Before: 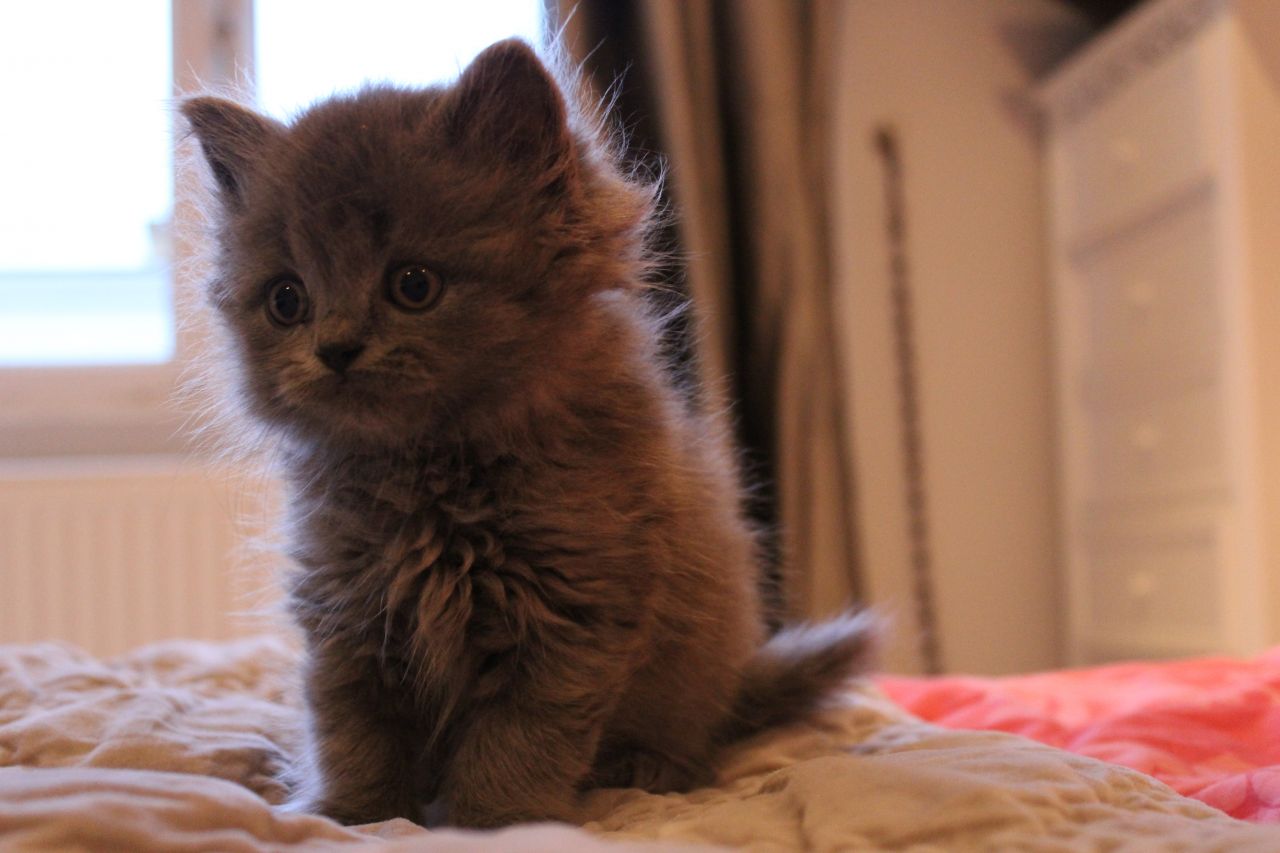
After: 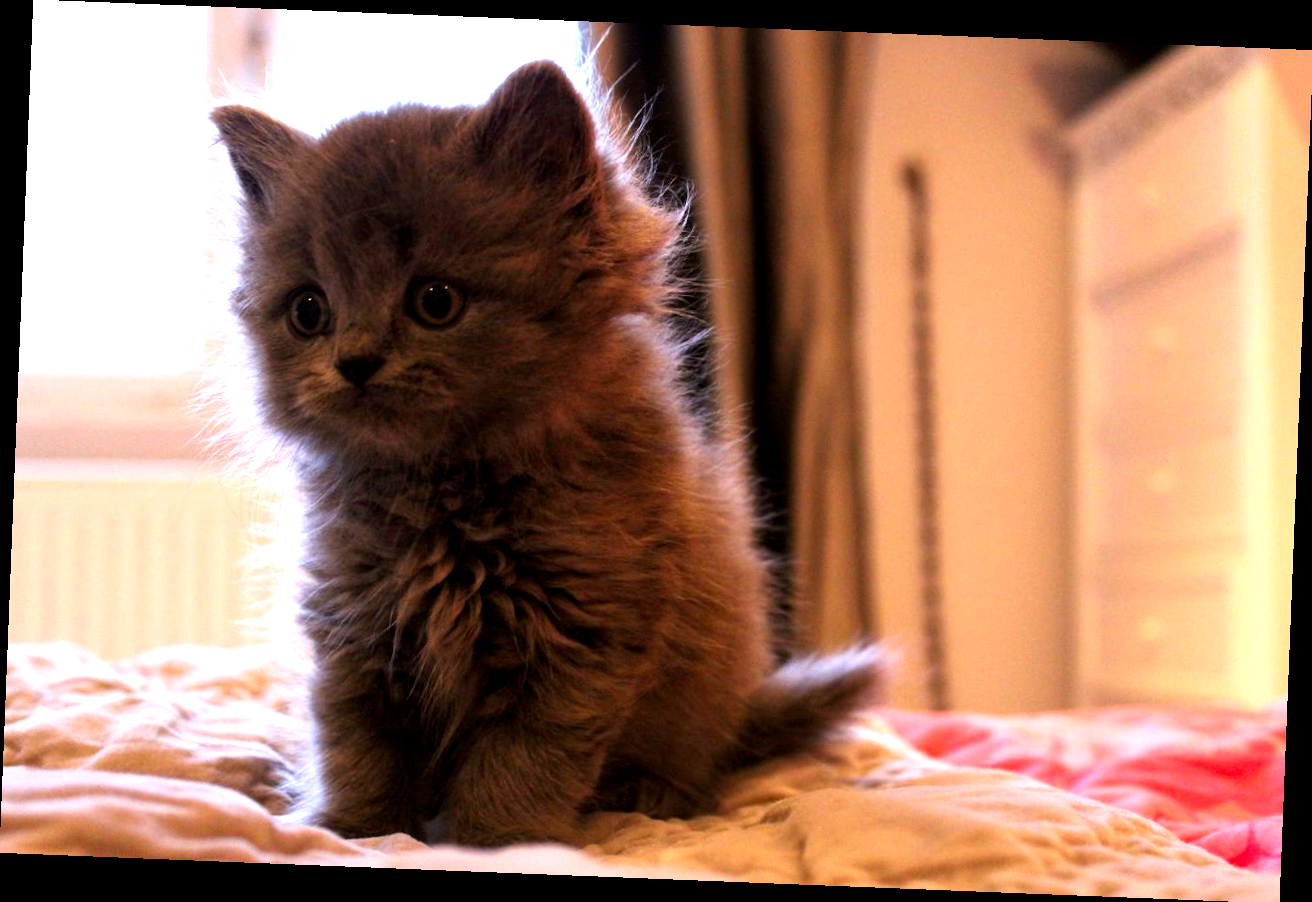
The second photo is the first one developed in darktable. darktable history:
white balance: emerald 1
levels: mode automatic, black 0.023%, white 99.97%, levels [0.062, 0.494, 0.925]
color balance: lift [0.991, 1, 1, 1], gamma [0.996, 1, 1, 1], input saturation 98.52%, contrast 20.34%, output saturation 103.72%
rotate and perspective: rotation 2.27°, automatic cropping off
exposure: black level correction 0, exposure 0.7 EV, compensate exposure bias true, compensate highlight preservation false
